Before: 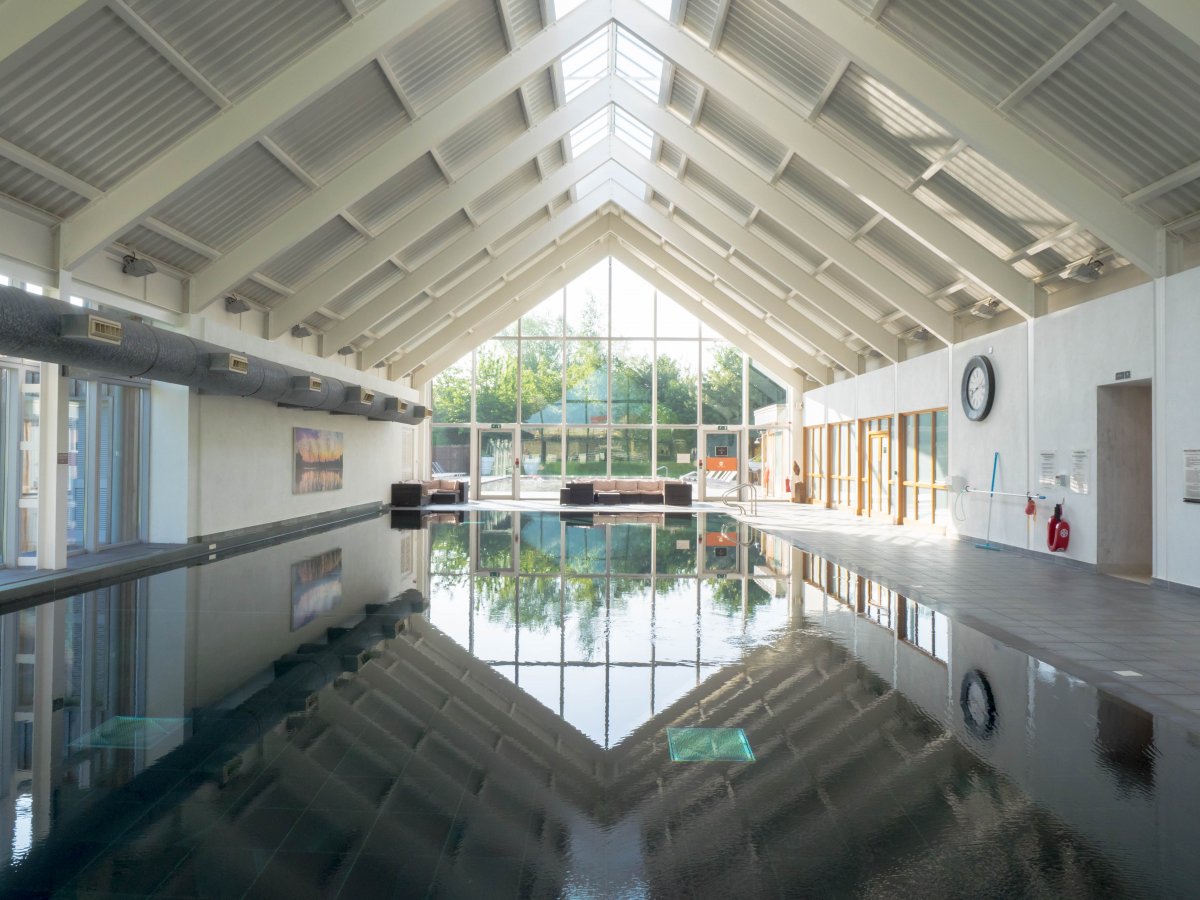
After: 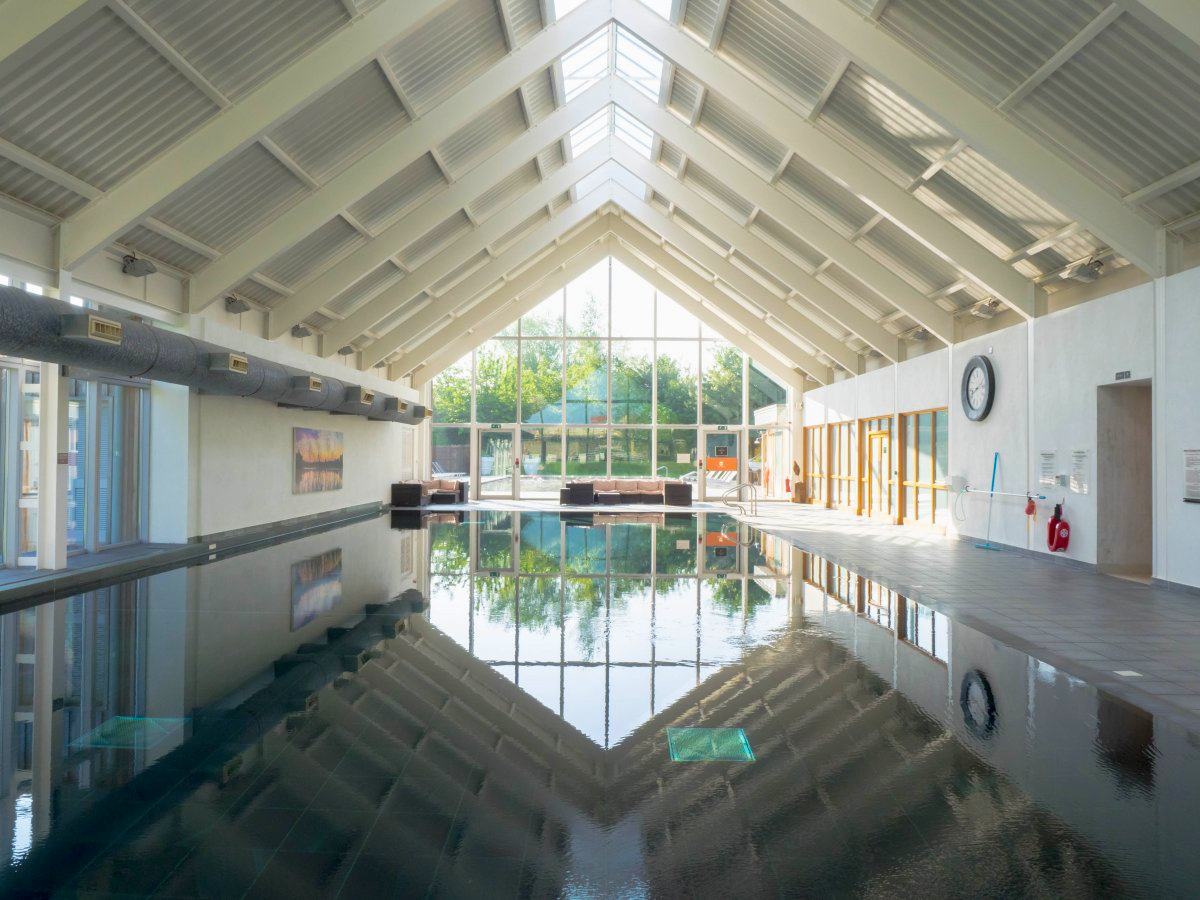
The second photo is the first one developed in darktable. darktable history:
local contrast: mode bilateral grid, contrast 100, coarseness 100, detail 94%, midtone range 0.2
color balance rgb: perceptual saturation grading › global saturation 20%, global vibrance 20%
